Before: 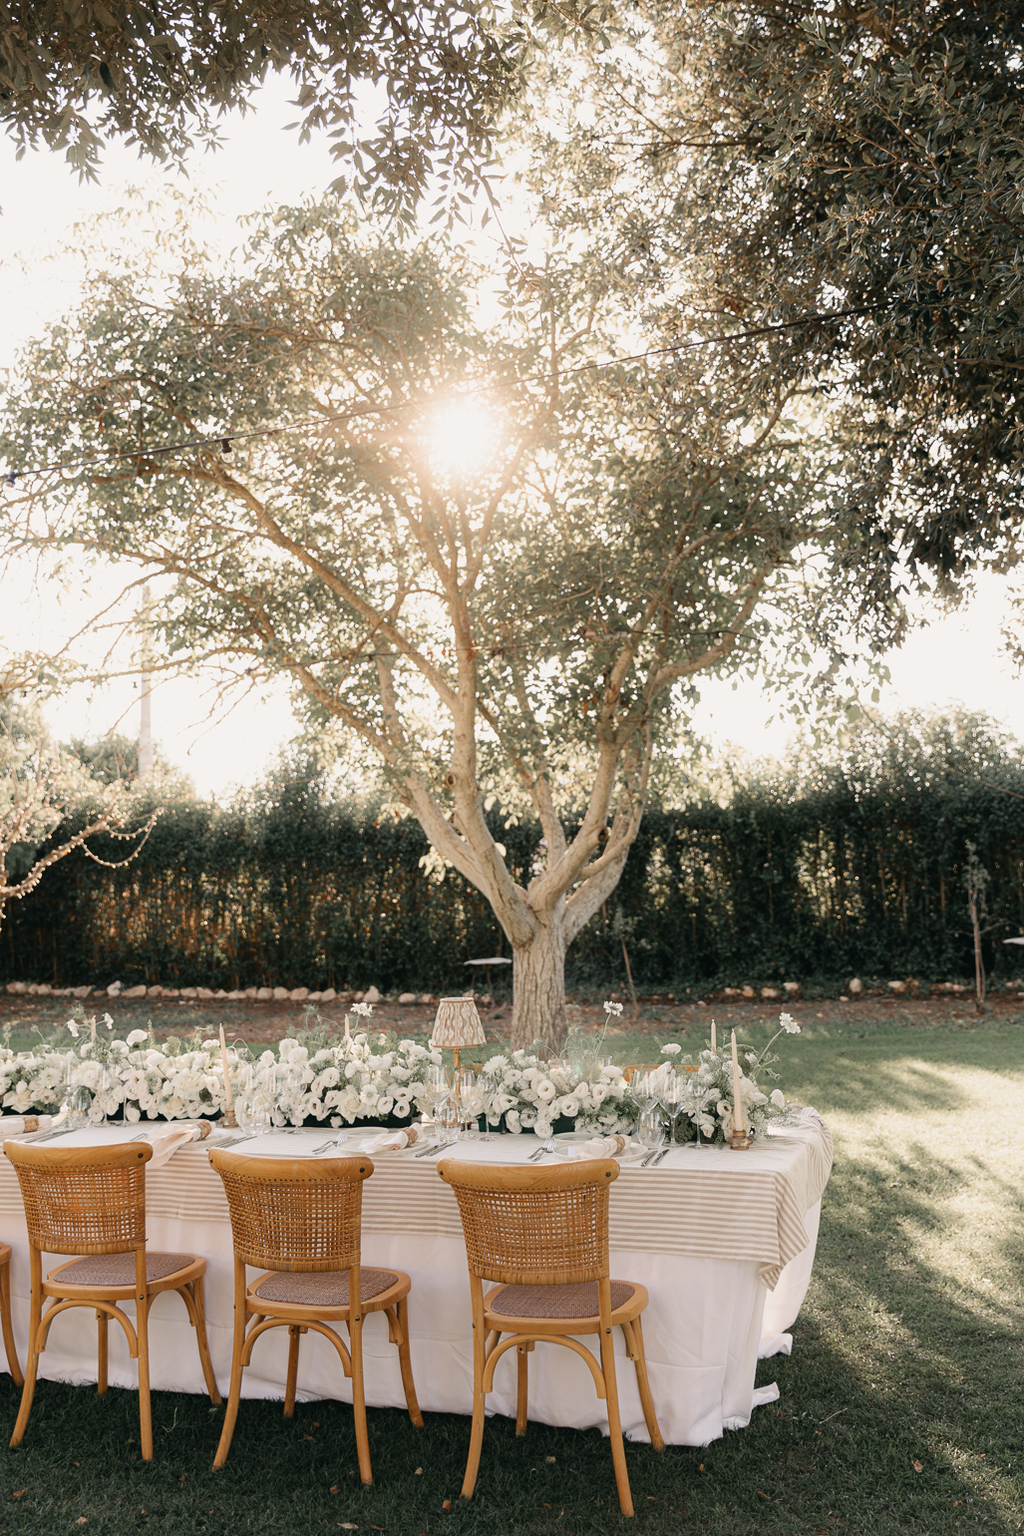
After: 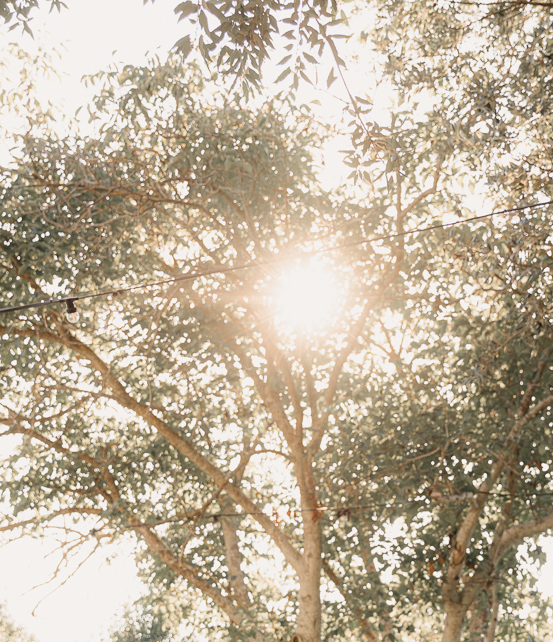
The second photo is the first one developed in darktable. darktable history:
crop: left 15.193%, top 9.169%, right 30.96%, bottom 49.113%
